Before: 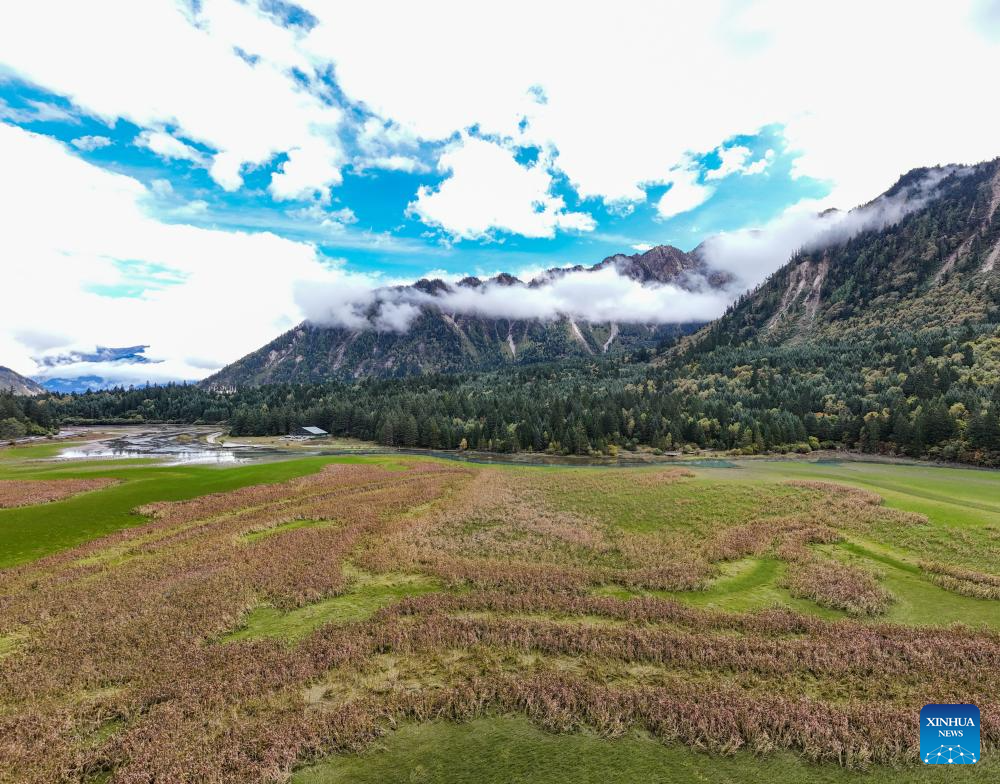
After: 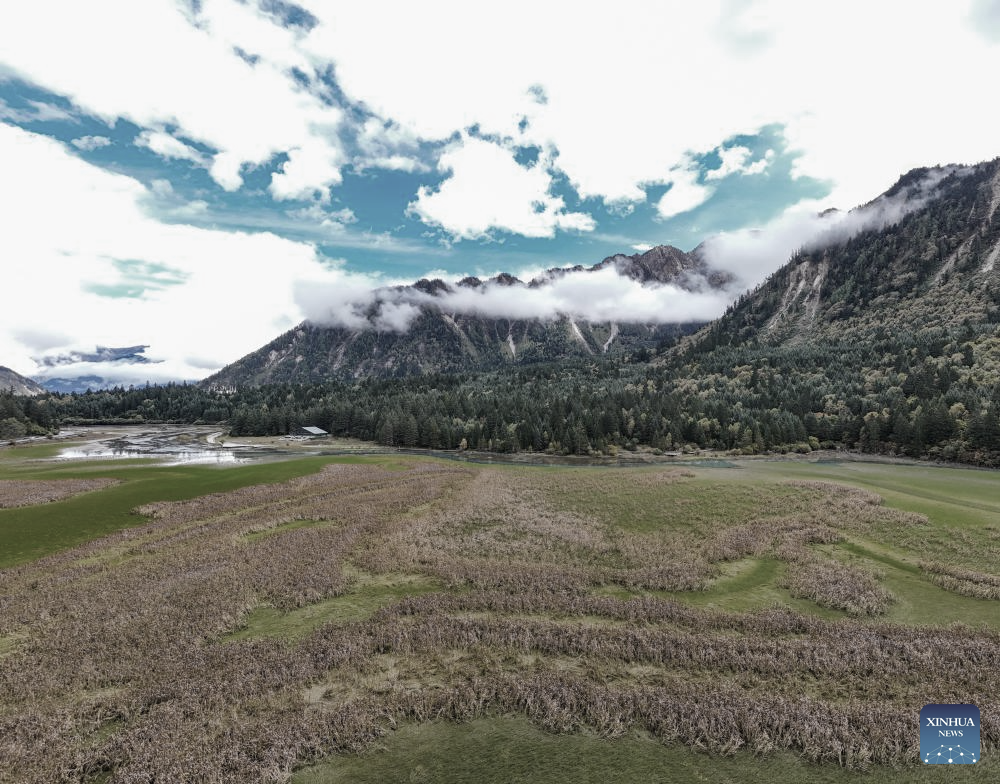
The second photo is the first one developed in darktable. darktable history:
color zones: curves: ch0 [(0, 0.487) (0.241, 0.395) (0.434, 0.373) (0.658, 0.412) (0.838, 0.487)]; ch1 [(0, 0) (0.053, 0.053) (0.211, 0.202) (0.579, 0.259) (0.781, 0.241)]
color balance: mode lift, gamma, gain (sRGB)
